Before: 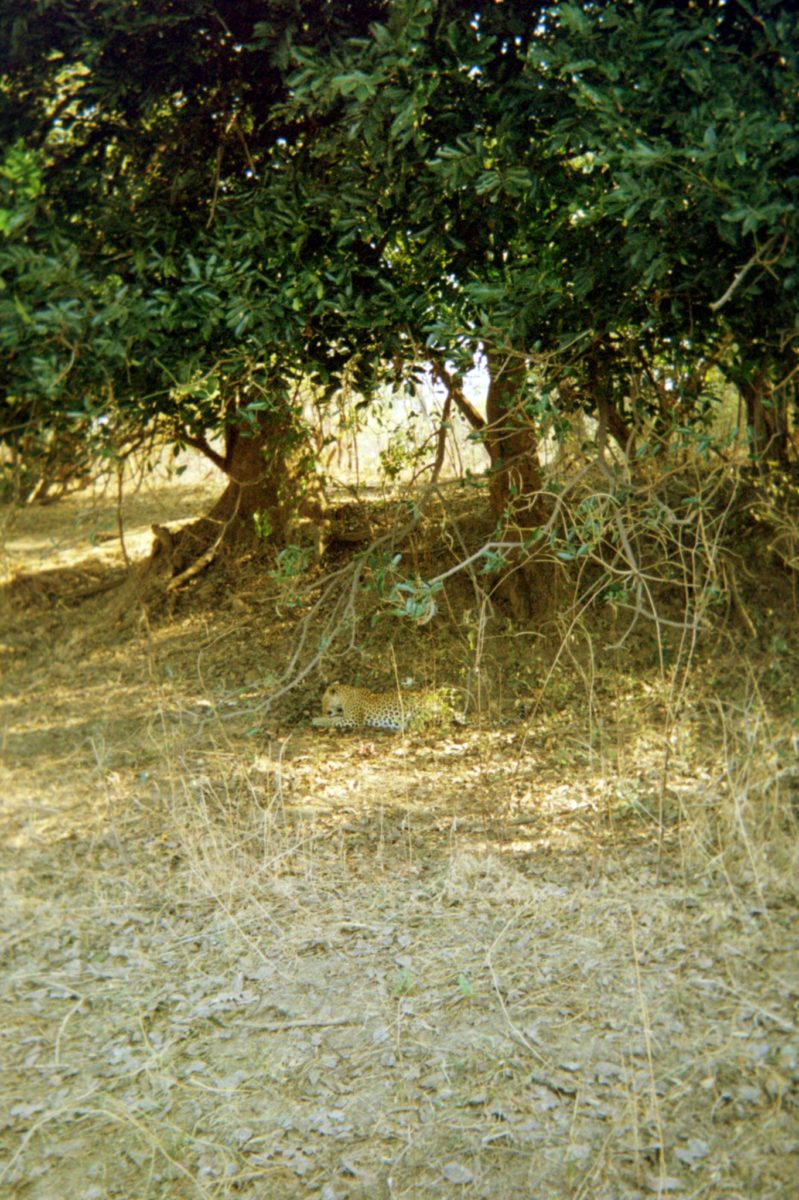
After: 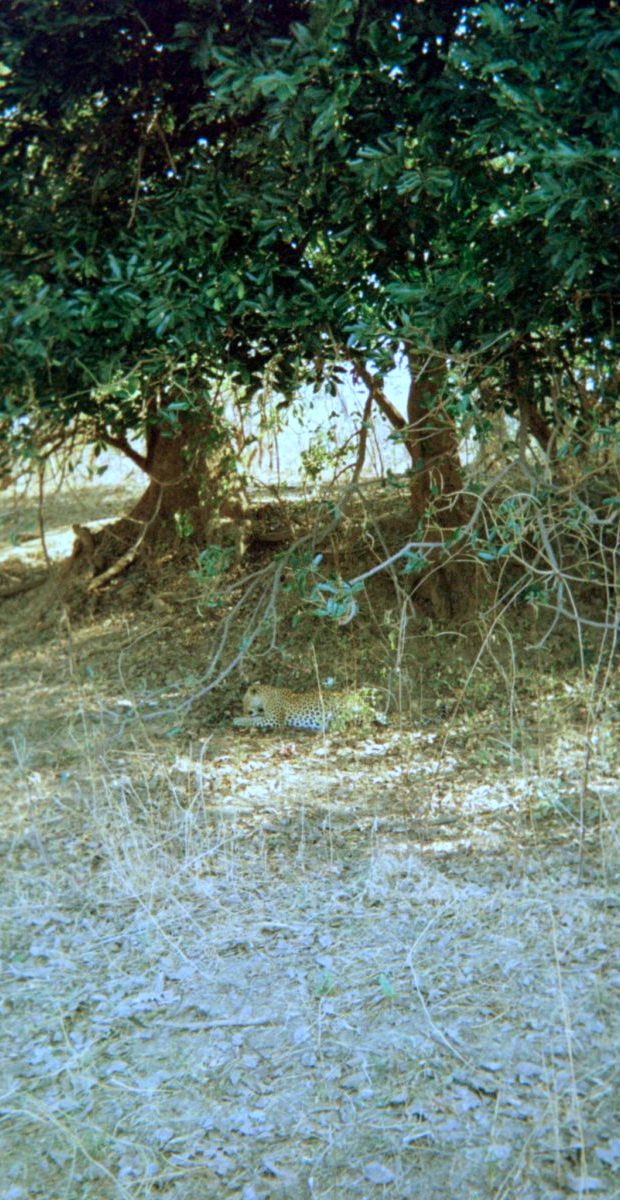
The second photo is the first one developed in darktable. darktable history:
crop: left 9.887%, right 12.433%
color calibration: illuminant as shot in camera, adaptation linear Bradford (ICC v4), x 0.408, y 0.405, temperature 3549.85 K
